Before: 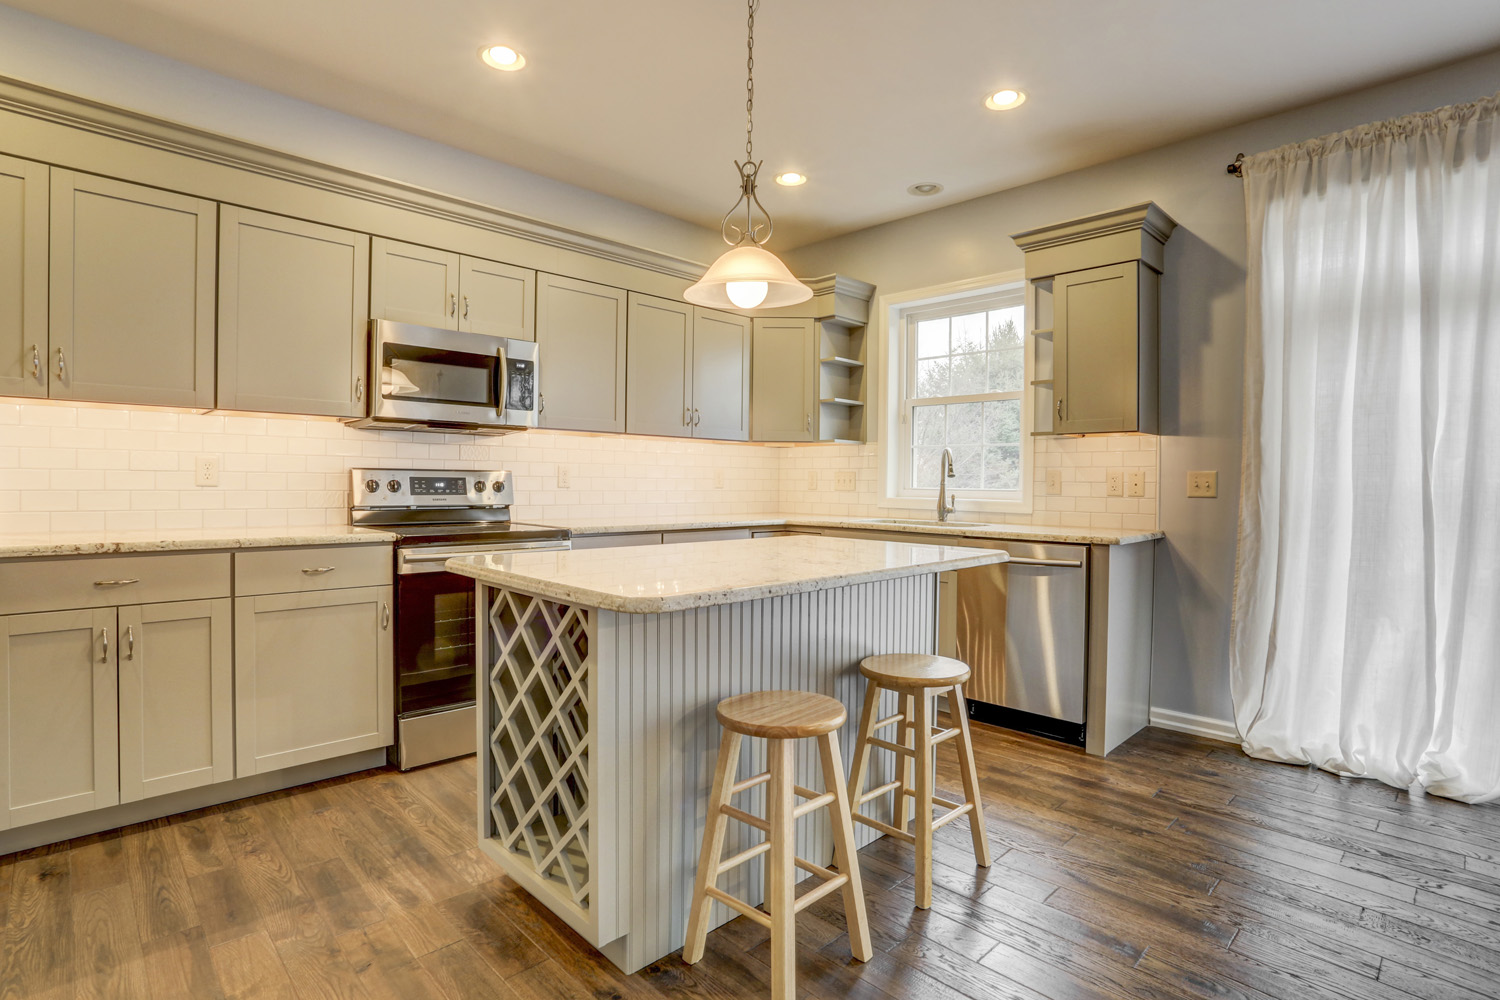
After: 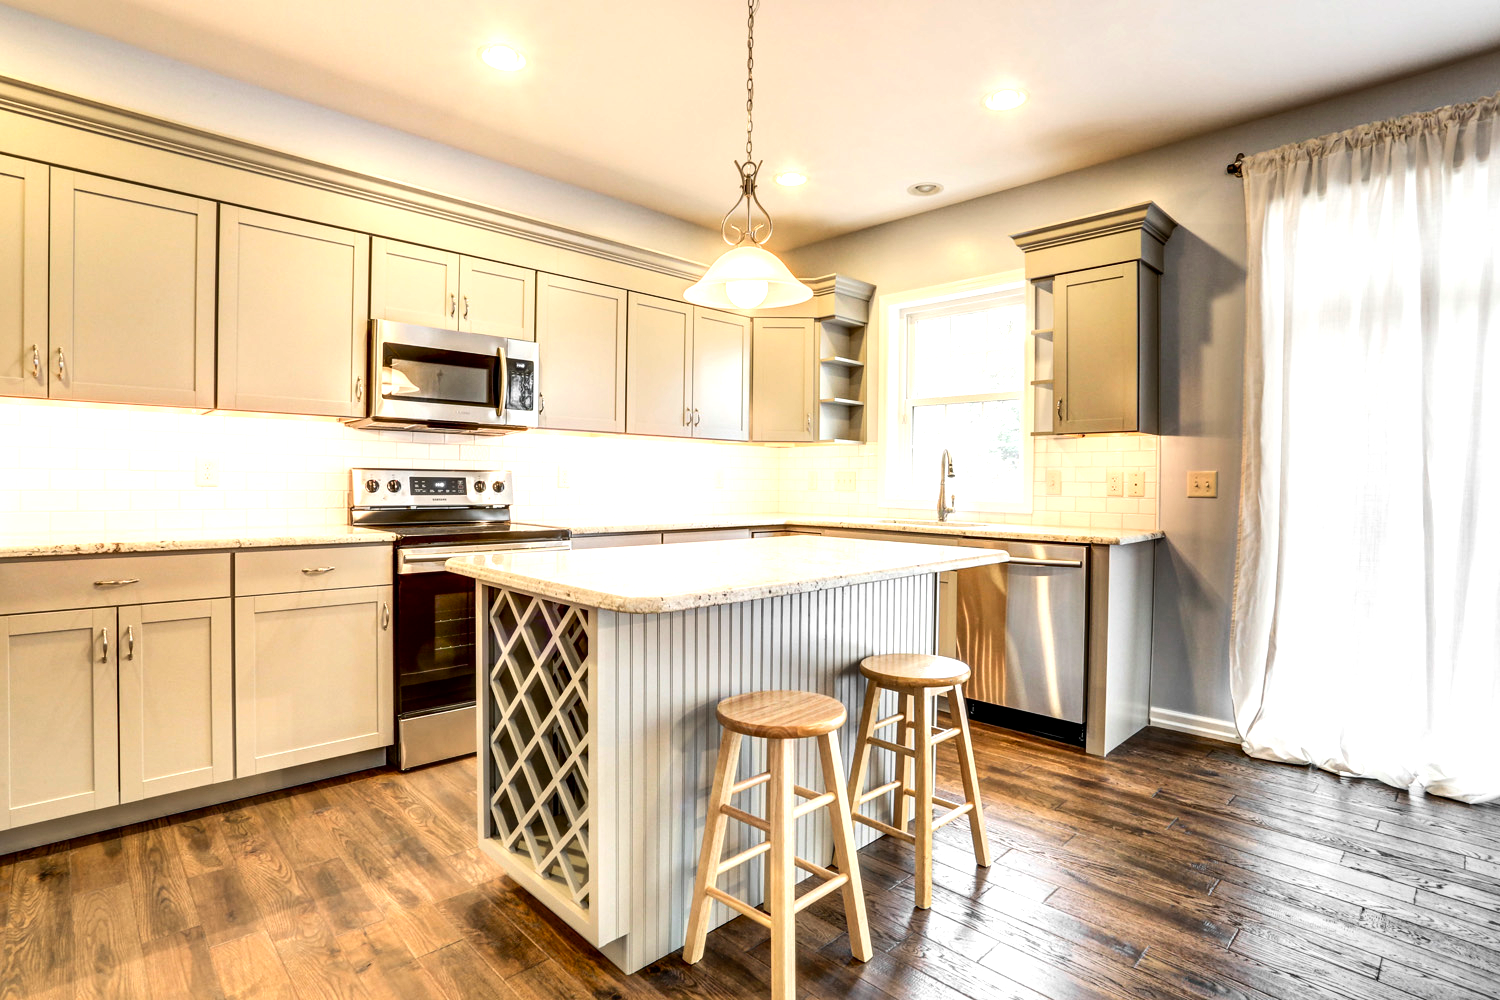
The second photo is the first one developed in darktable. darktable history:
tone equalizer: -8 EV -1.08 EV, -7 EV -0.996 EV, -6 EV -0.855 EV, -5 EV -0.581 EV, -3 EV 0.599 EV, -2 EV 0.89 EV, -1 EV 1.01 EV, +0 EV 1.07 EV, edges refinement/feathering 500, mask exposure compensation -1.57 EV, preserve details no
